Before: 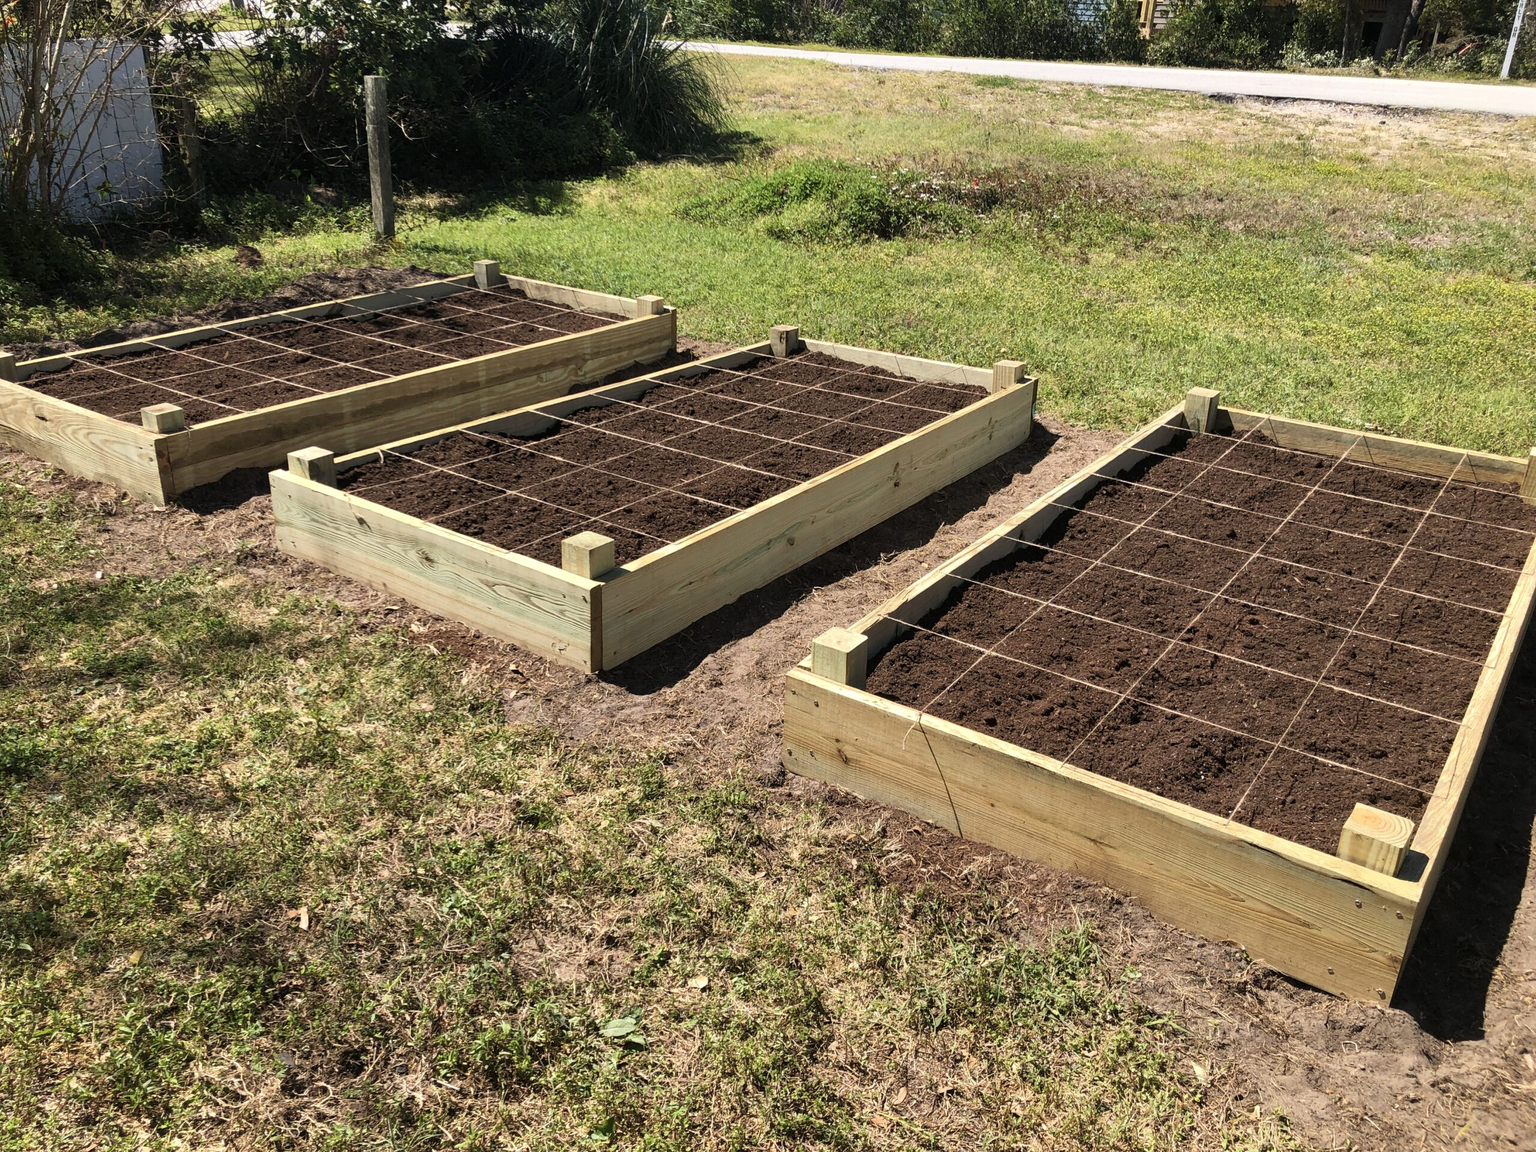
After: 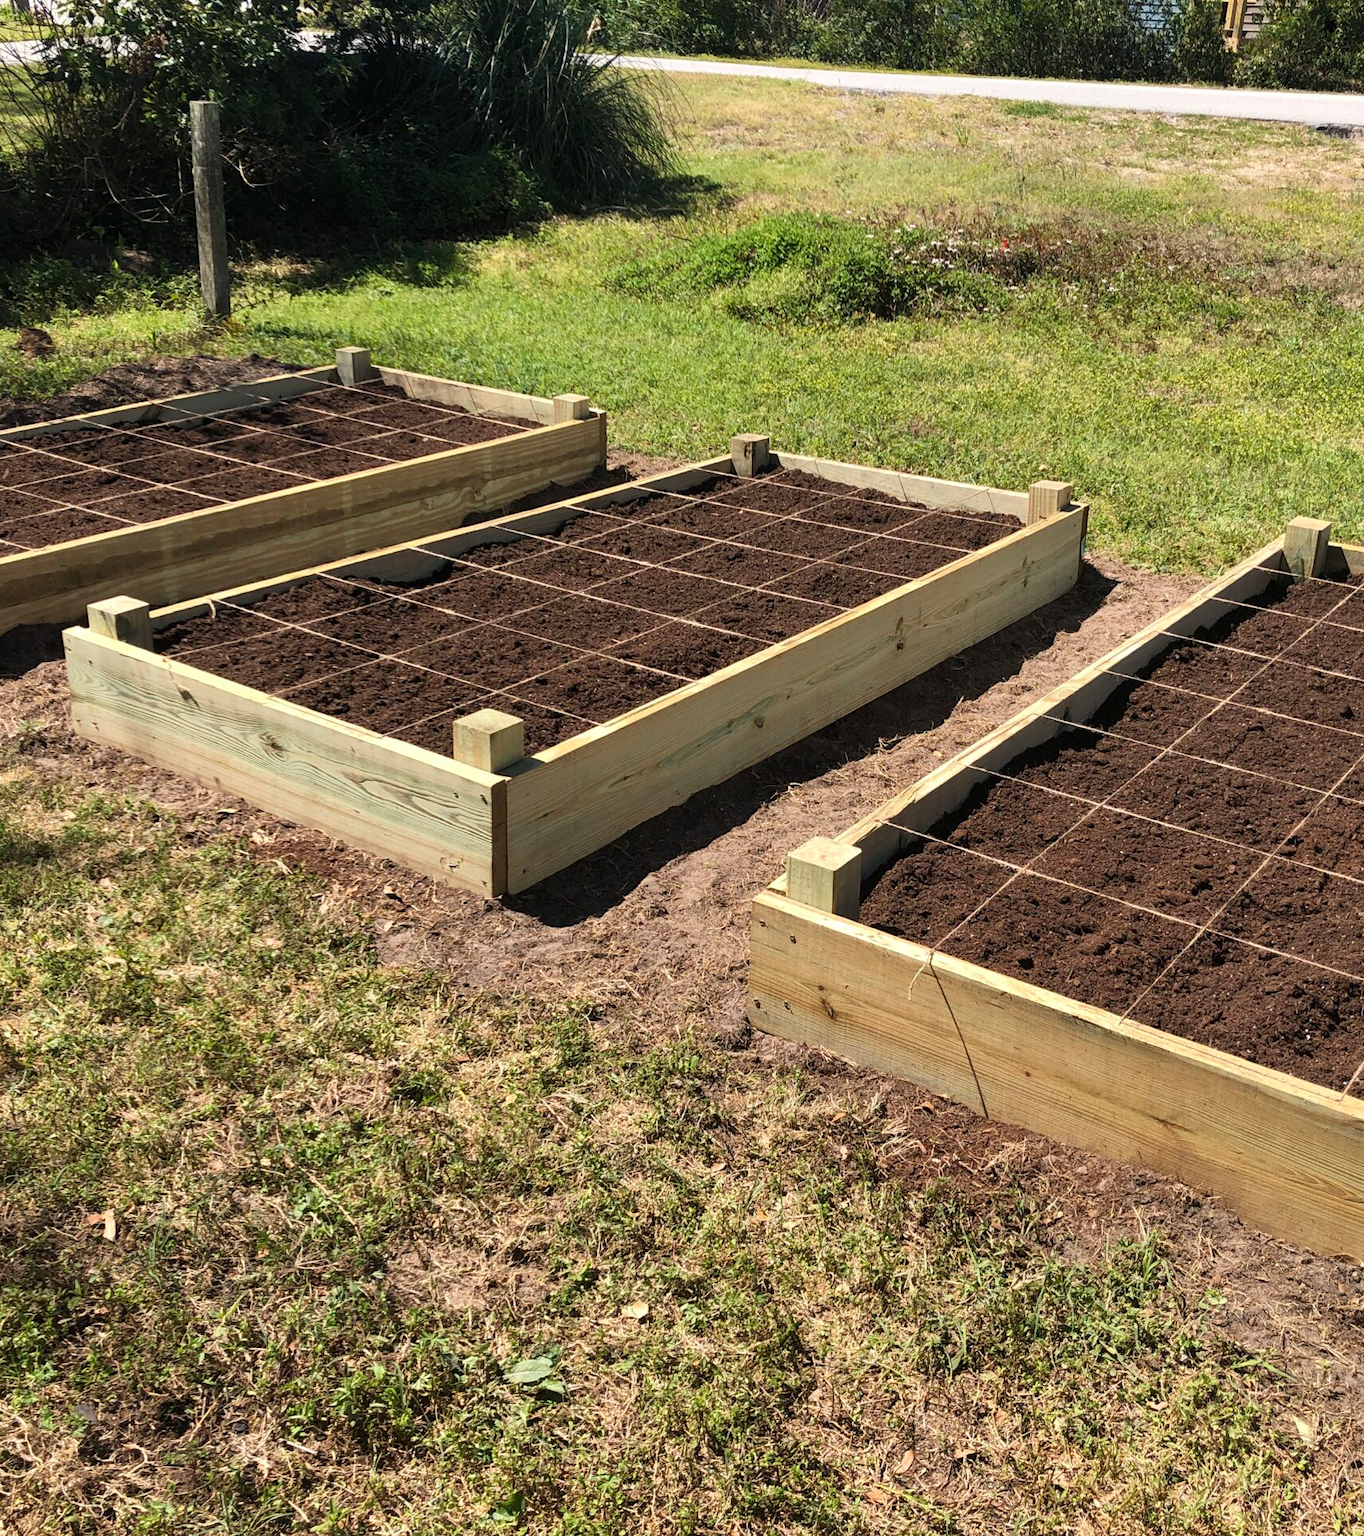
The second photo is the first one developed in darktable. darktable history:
crop and rotate: left 14.459%, right 18.908%
